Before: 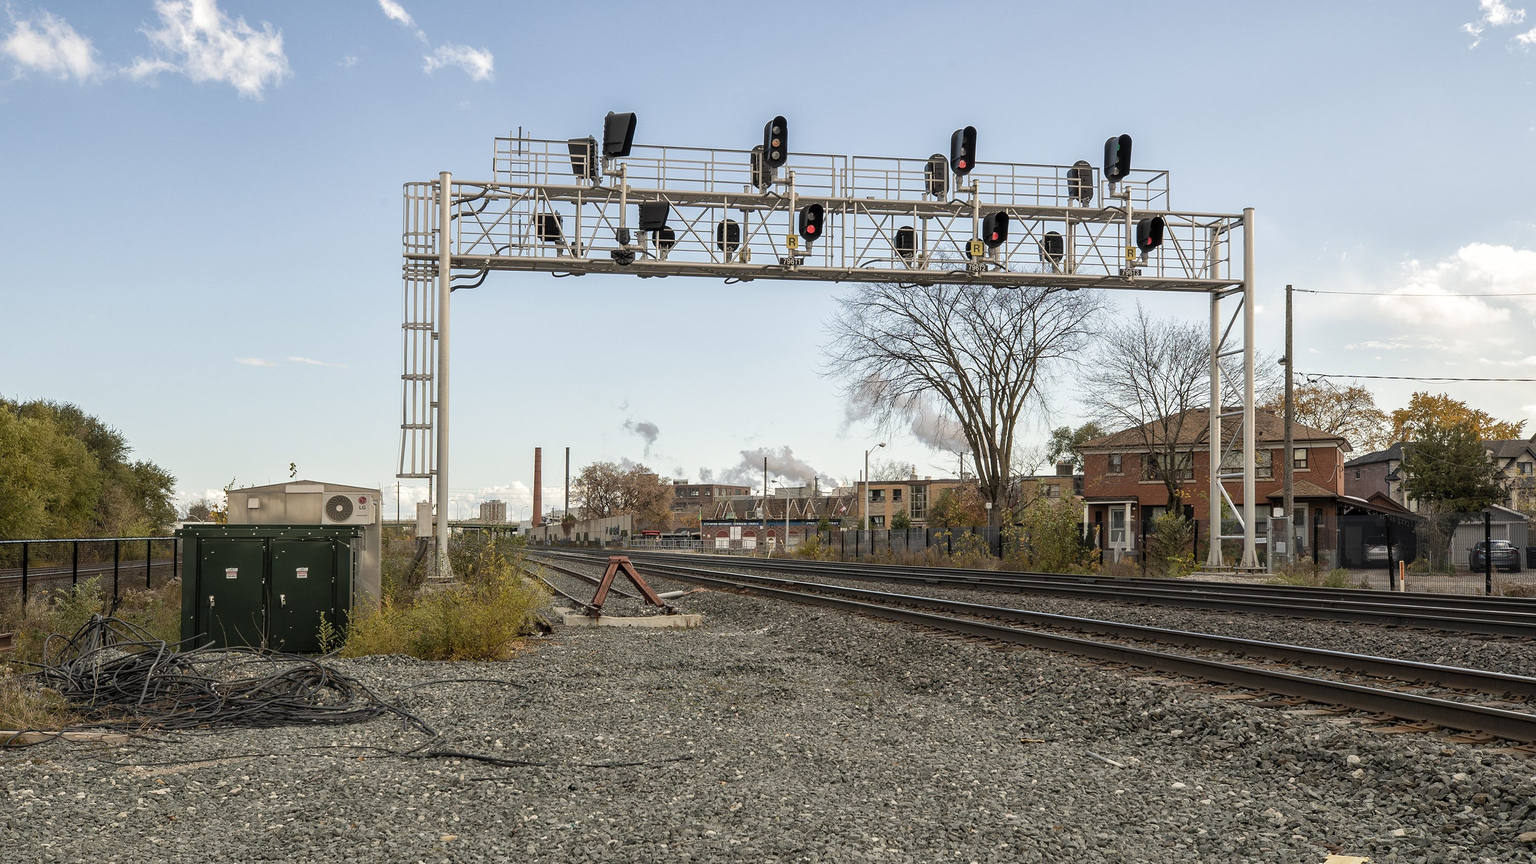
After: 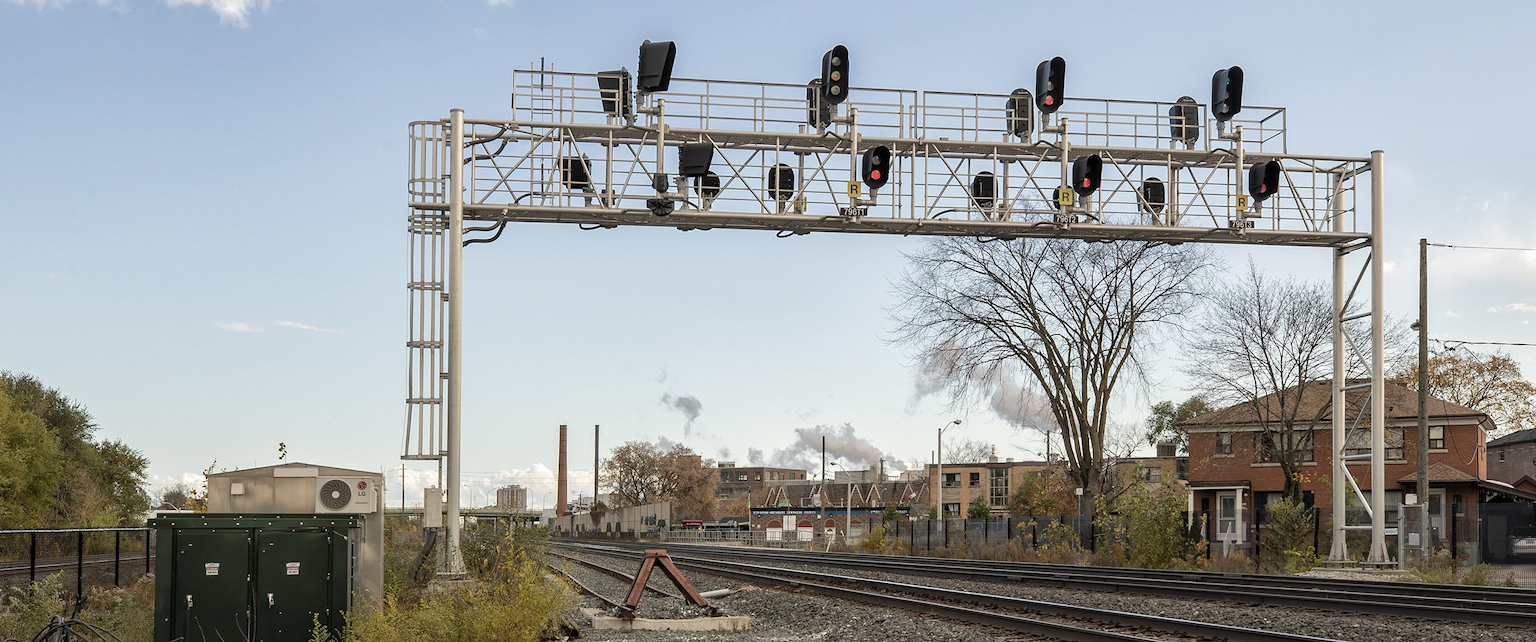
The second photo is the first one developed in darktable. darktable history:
crop: left 3.043%, top 8.919%, right 9.643%, bottom 26.12%
